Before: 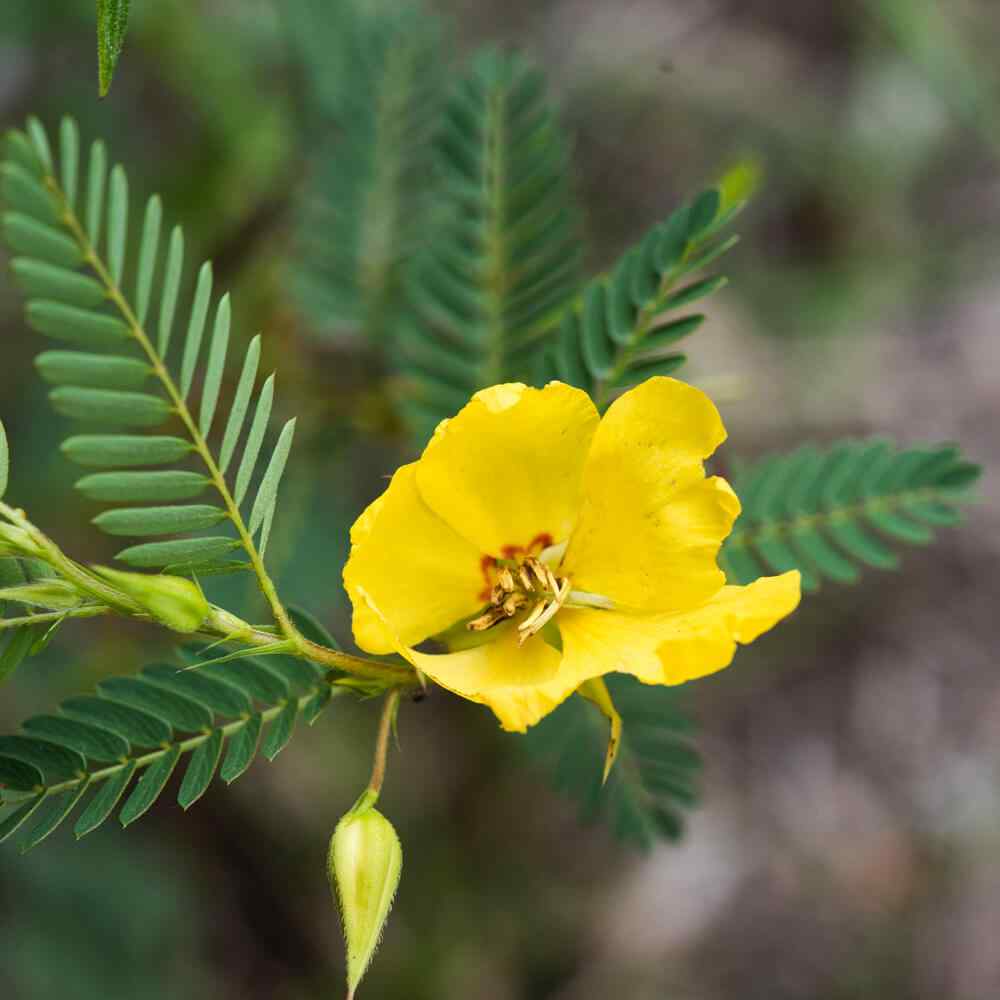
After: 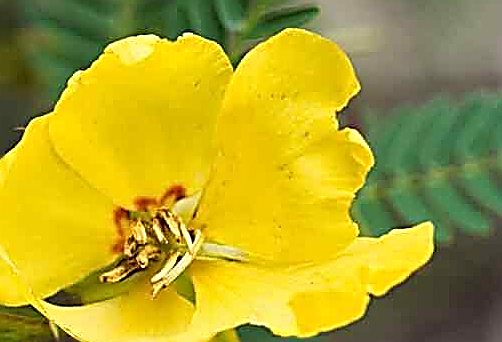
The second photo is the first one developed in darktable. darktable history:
crop: left 36.704%, top 34.894%, right 12.998%, bottom 30.837%
tone equalizer: smoothing 1
sharpen: amount 1.99
